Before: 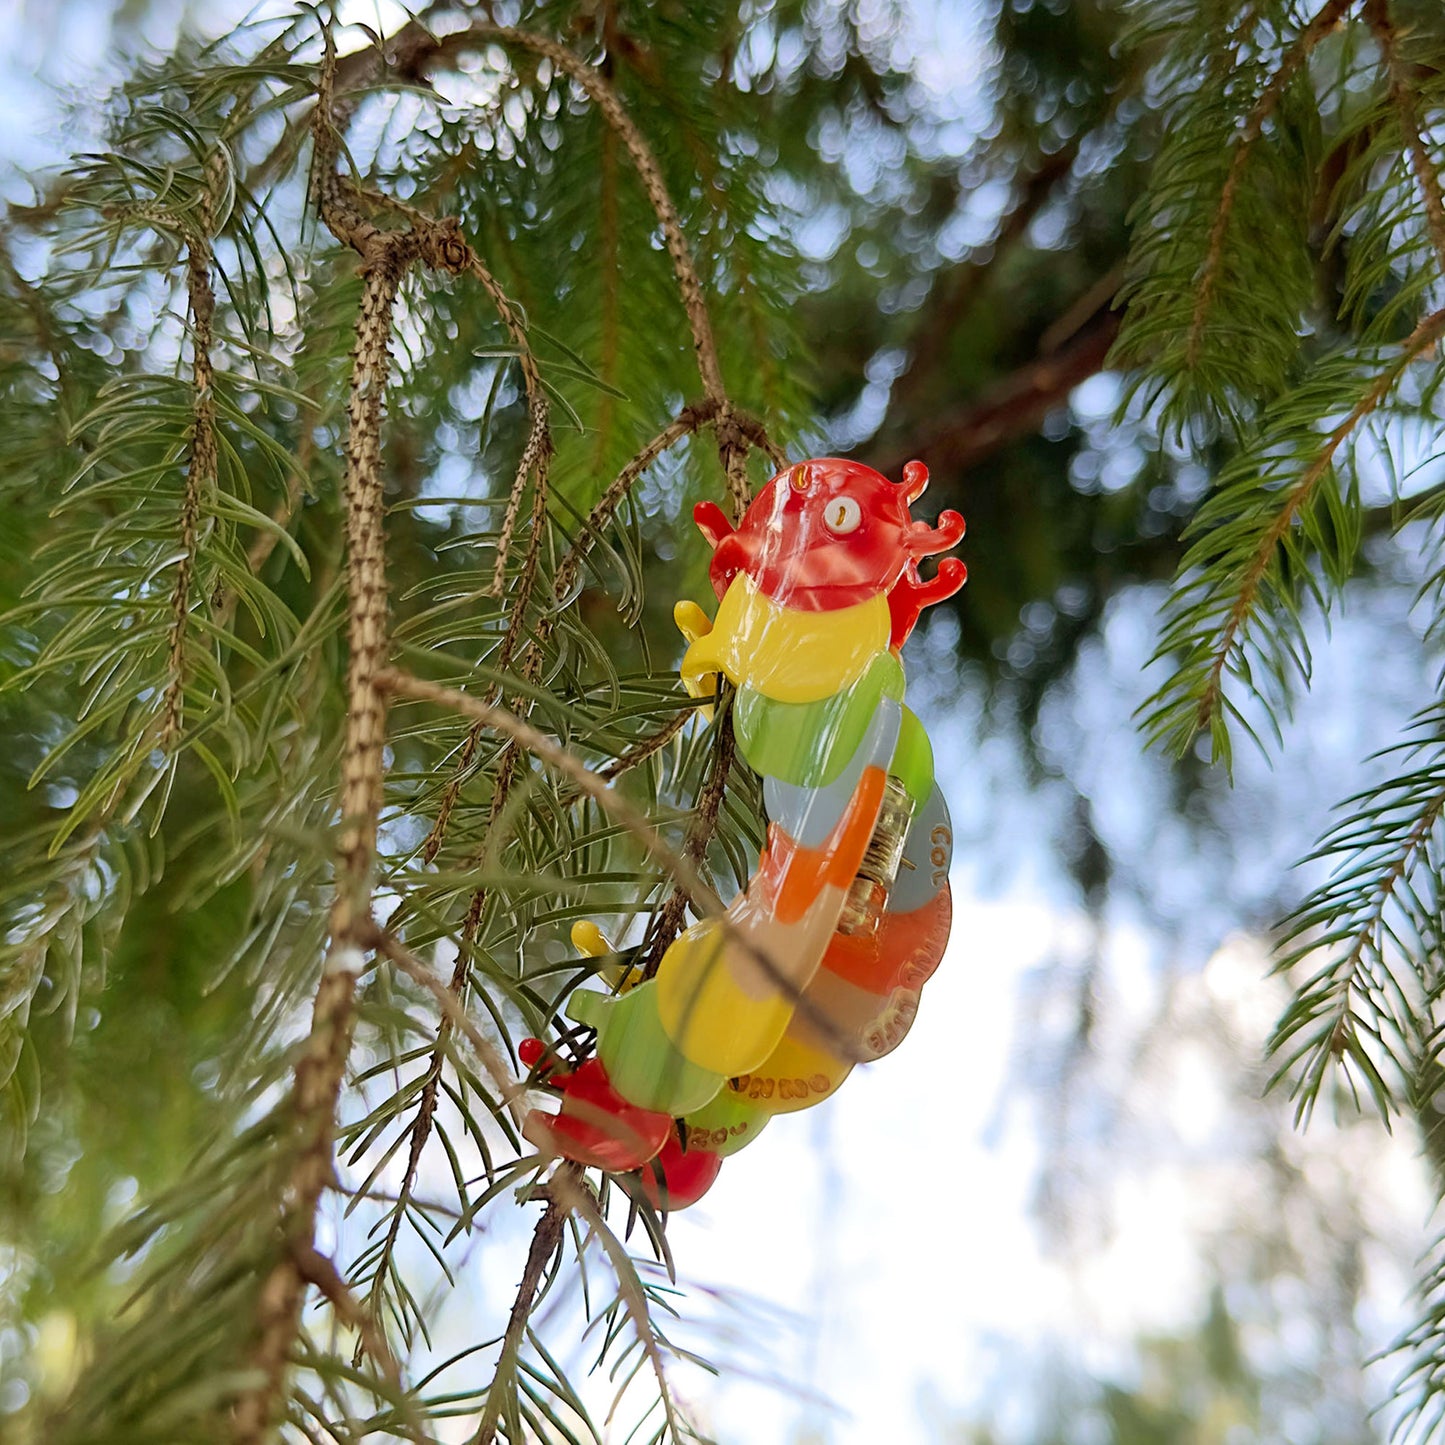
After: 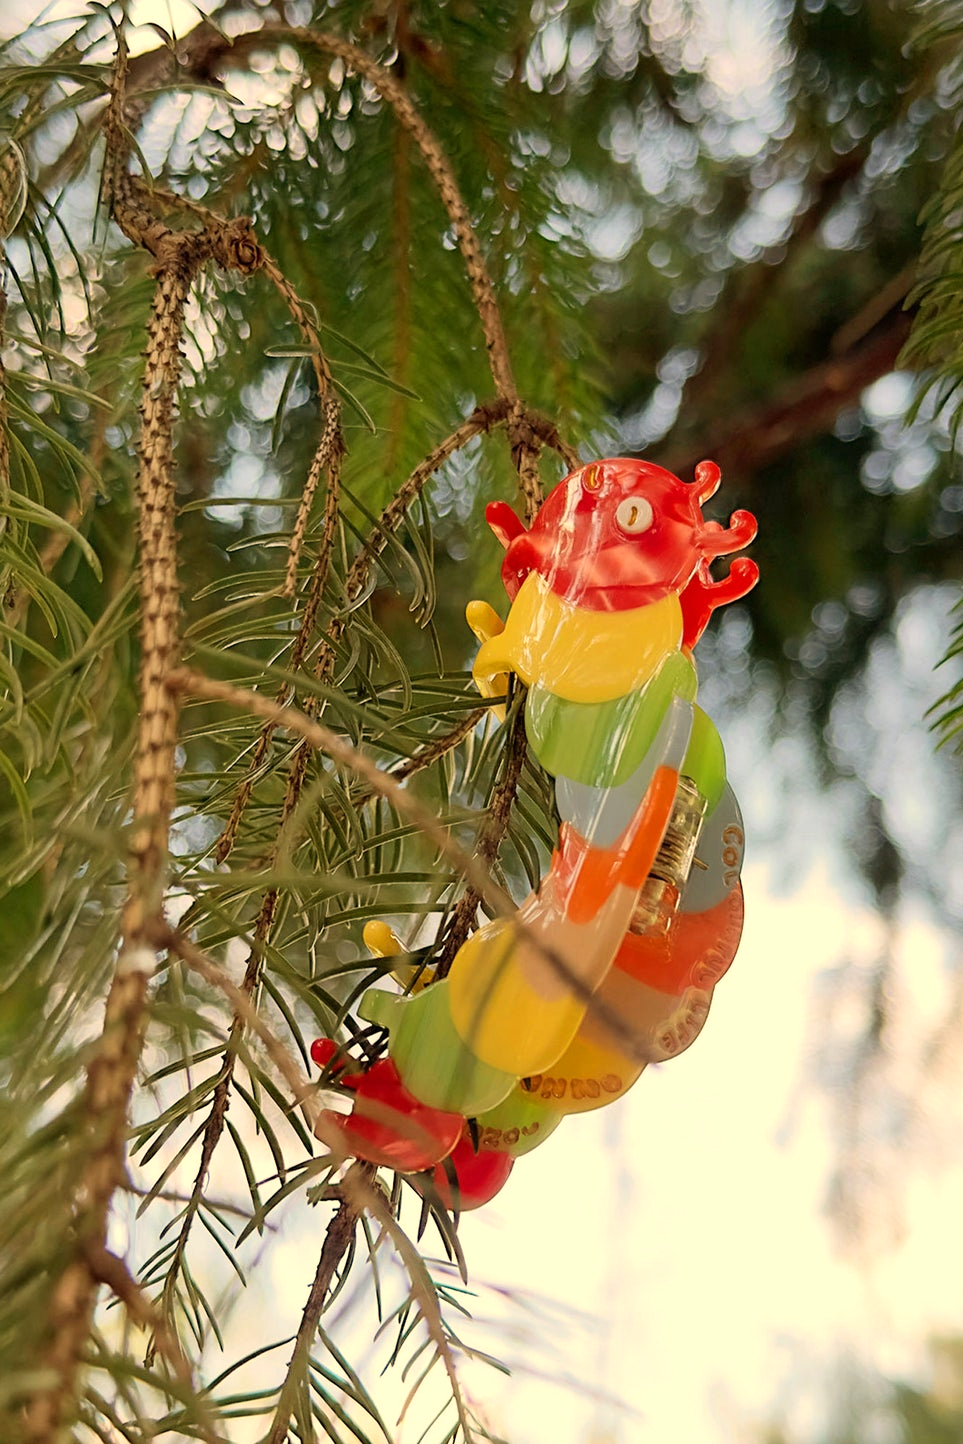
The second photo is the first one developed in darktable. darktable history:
white balance: red 1.123, blue 0.83
crop and rotate: left 14.436%, right 18.898%
exposure: compensate highlight preservation false
